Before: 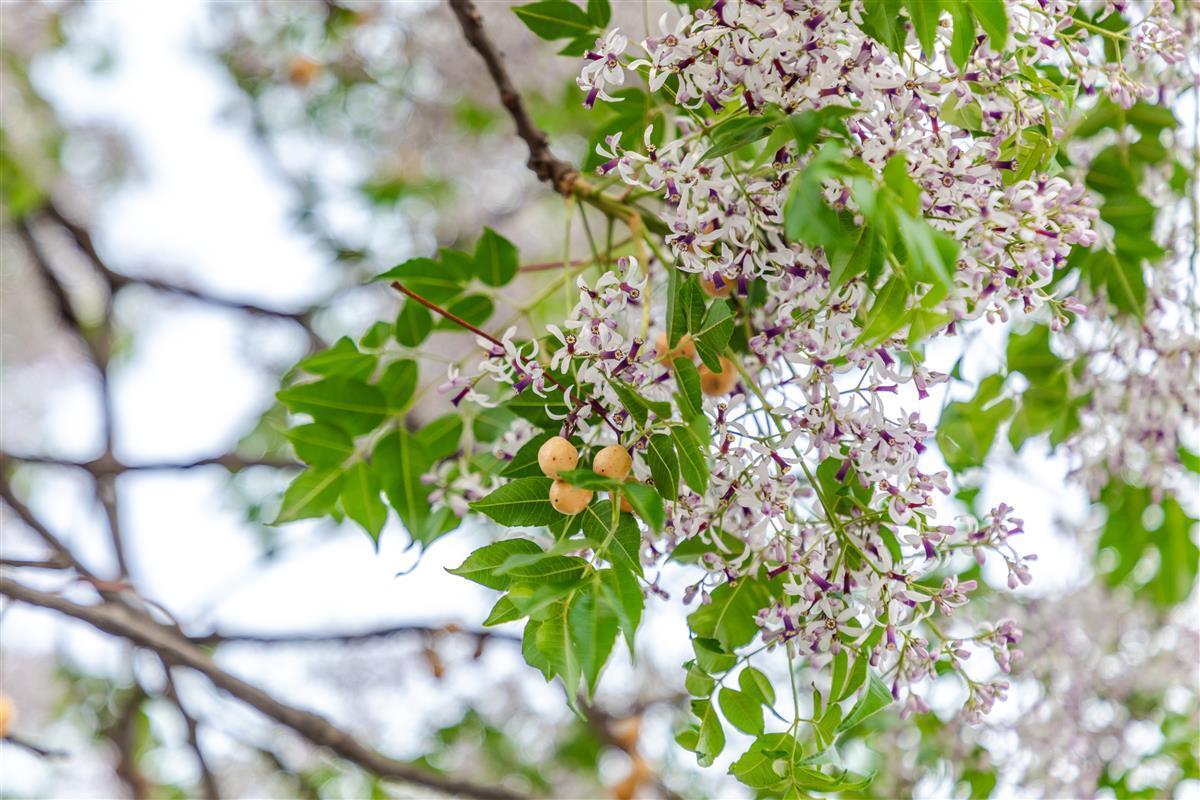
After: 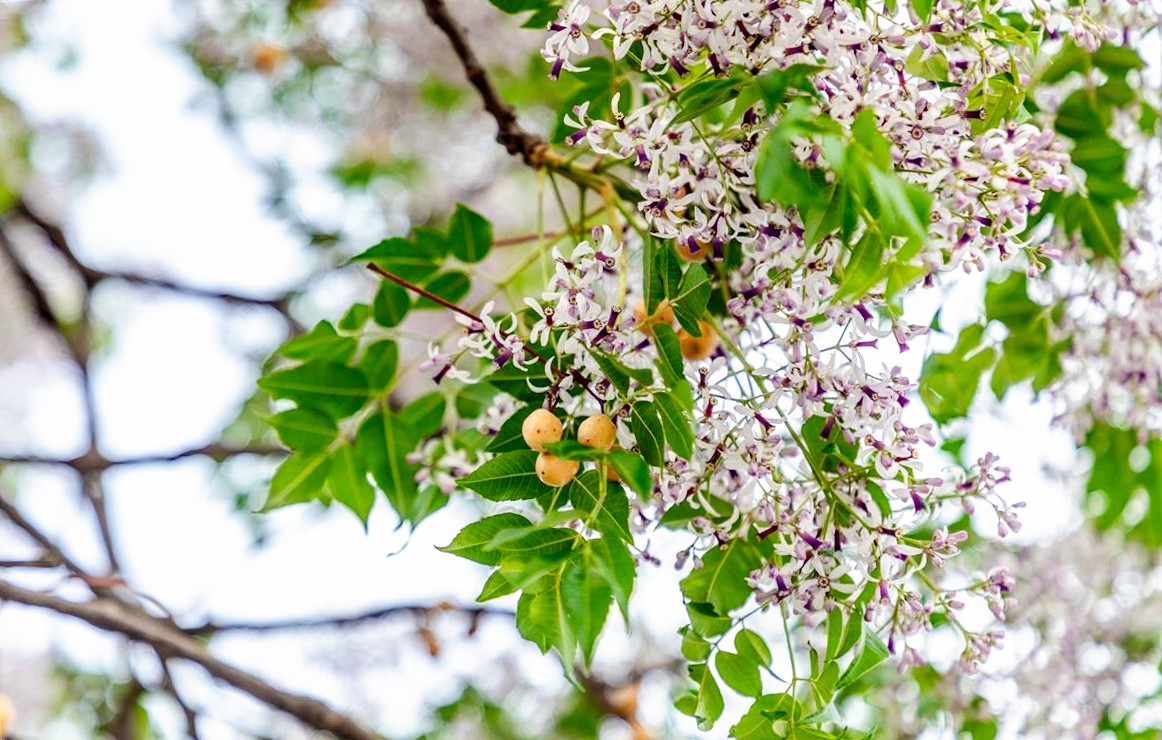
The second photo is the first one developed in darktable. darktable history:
rotate and perspective: rotation -3°, crop left 0.031, crop right 0.968, crop top 0.07, crop bottom 0.93
filmic rgb: black relative exposure -8.7 EV, white relative exposure 2.7 EV, threshold 3 EV, target black luminance 0%, hardness 6.25, latitude 76.53%, contrast 1.326, shadows ↔ highlights balance -0.349%, preserve chrominance no, color science v4 (2020), enable highlight reconstruction true
